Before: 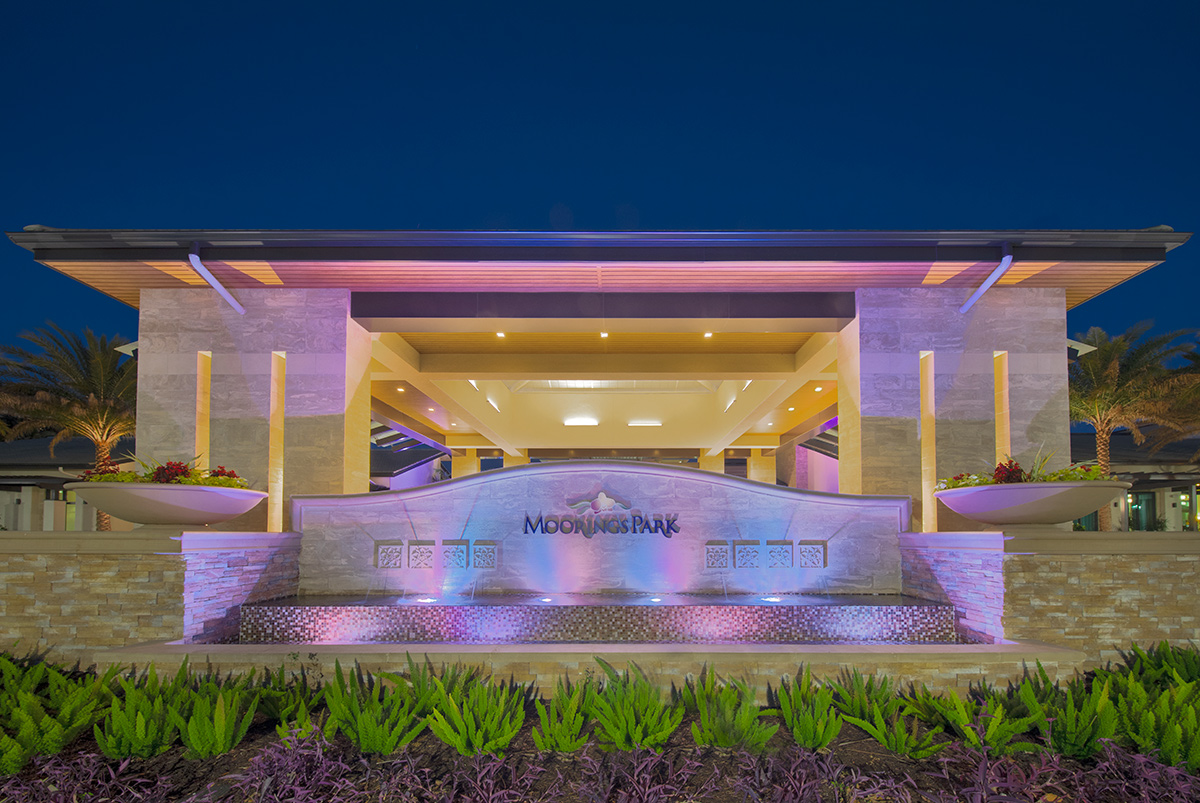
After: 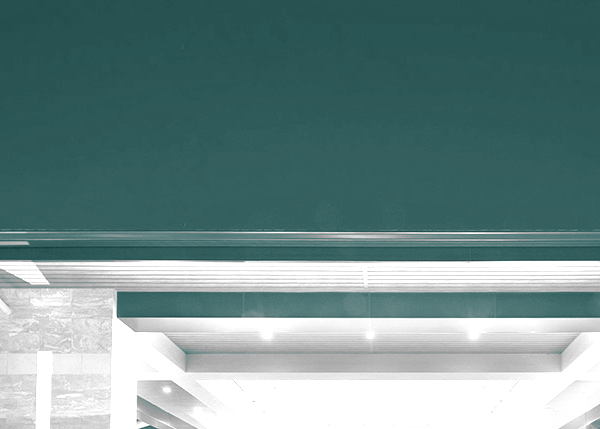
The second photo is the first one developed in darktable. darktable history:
split-toning: shadows › hue 183.6°, shadows › saturation 0.52, highlights › hue 0°, highlights › saturation 0
local contrast: mode bilateral grid, contrast 10, coarseness 25, detail 115%, midtone range 0.2
monochrome: on, module defaults
exposure: black level correction 0.001, exposure 1.646 EV, compensate exposure bias true, compensate highlight preservation false
crop: left 19.556%, right 30.401%, bottom 46.458%
